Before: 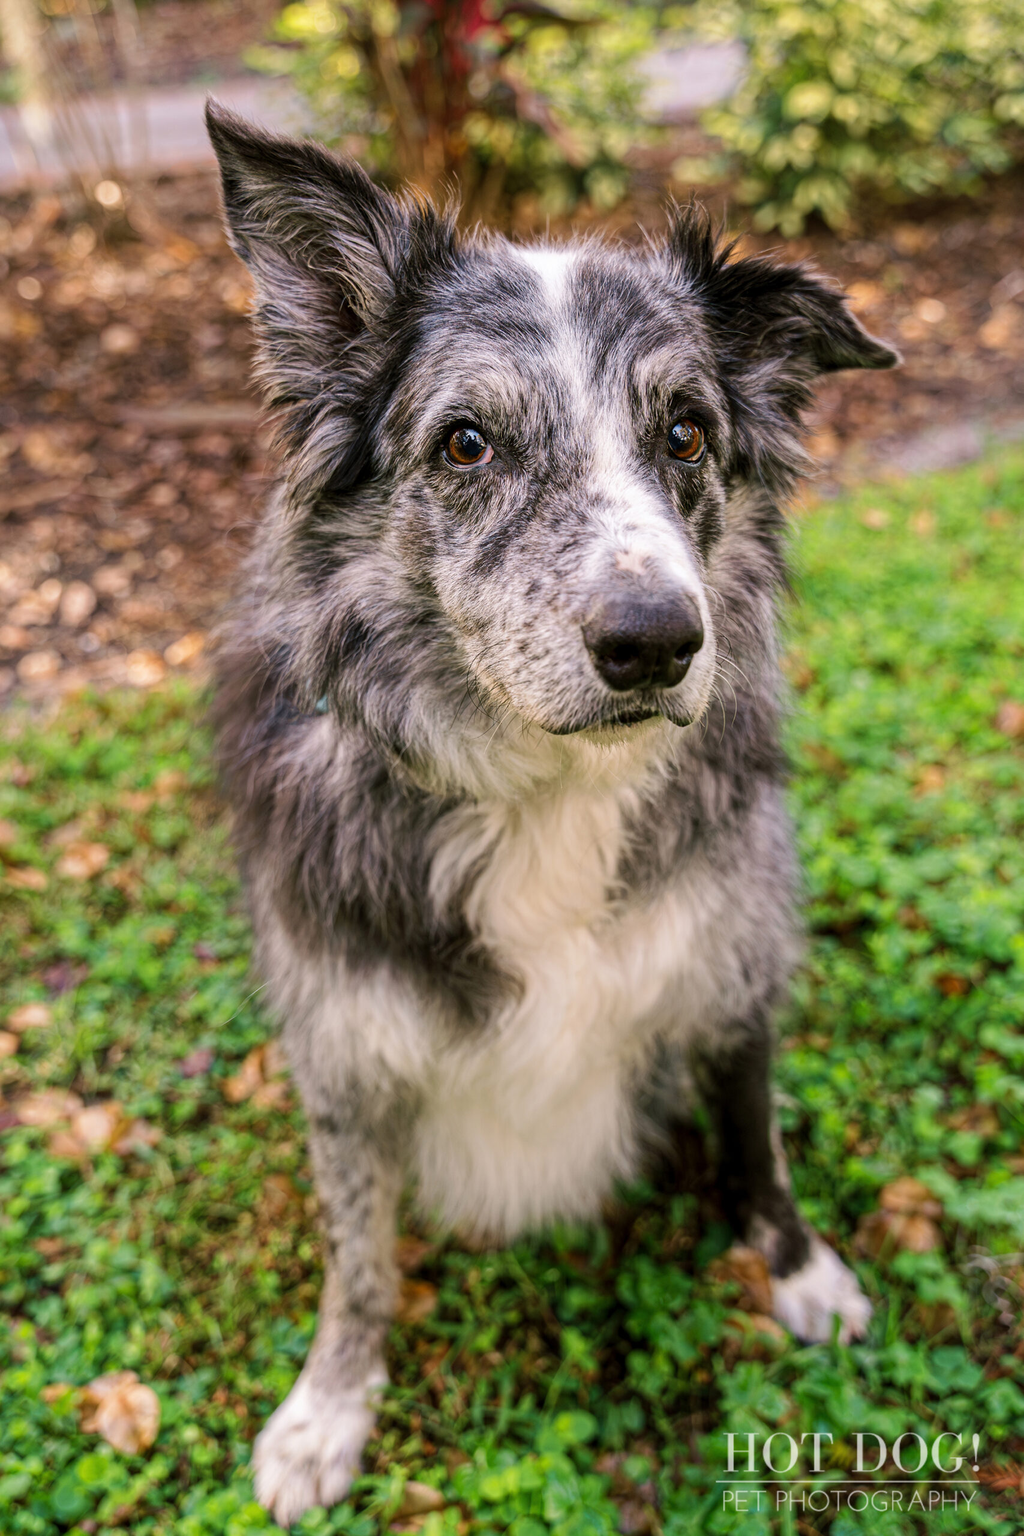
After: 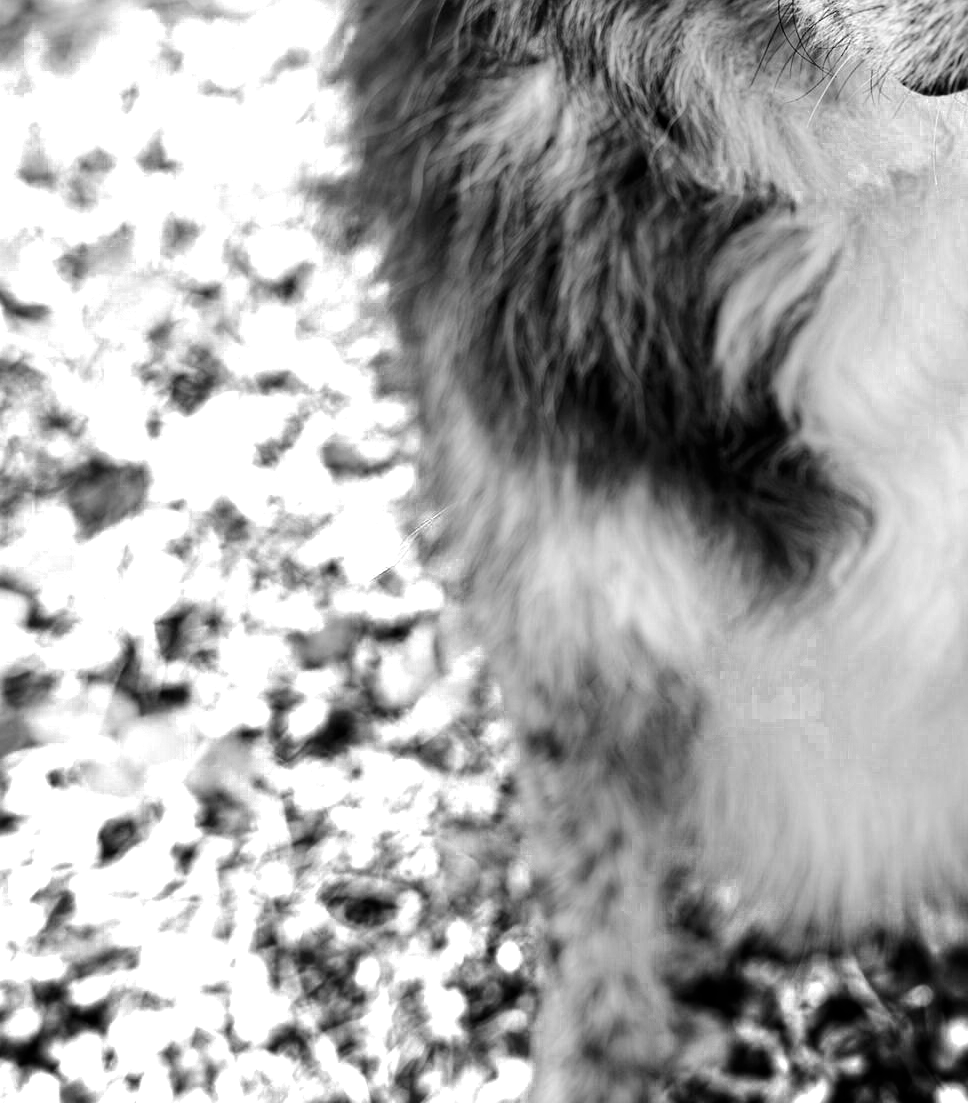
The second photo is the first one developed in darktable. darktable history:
haze removal: compatibility mode true, adaptive false
color zones: curves: ch0 [(0, 0.554) (0.146, 0.662) (0.293, 0.86) (0.503, 0.774) (0.637, 0.106) (0.74, 0.072) (0.866, 0.488) (0.998, 0.569)]; ch1 [(0, 0) (0.143, 0) (0.286, 0) (0.429, 0) (0.571, 0) (0.714, 0) (0.857, 0)]
shadows and highlights: shadows 11.72, white point adjustment 1.18, soften with gaussian
crop: top 44.135%, right 43.28%, bottom 12.776%
exposure: black level correction 0.001, exposure 0.141 EV, compensate highlight preservation false
tone curve: curves: ch0 [(0, 0) (0.068, 0.012) (0.183, 0.089) (0.341, 0.283) (0.547, 0.532) (0.828, 0.815) (1, 0.983)]; ch1 [(0, 0) (0.23, 0.166) (0.34, 0.308) (0.371, 0.337) (0.429, 0.411) (0.477, 0.462) (0.499, 0.498) (0.529, 0.537) (0.559, 0.582) (0.743, 0.798) (1, 1)]; ch2 [(0, 0) (0.431, 0.414) (0.498, 0.503) (0.524, 0.528) (0.568, 0.546) (0.6, 0.597) (0.634, 0.645) (0.728, 0.742) (1, 1)], color space Lab, independent channels, preserve colors none
